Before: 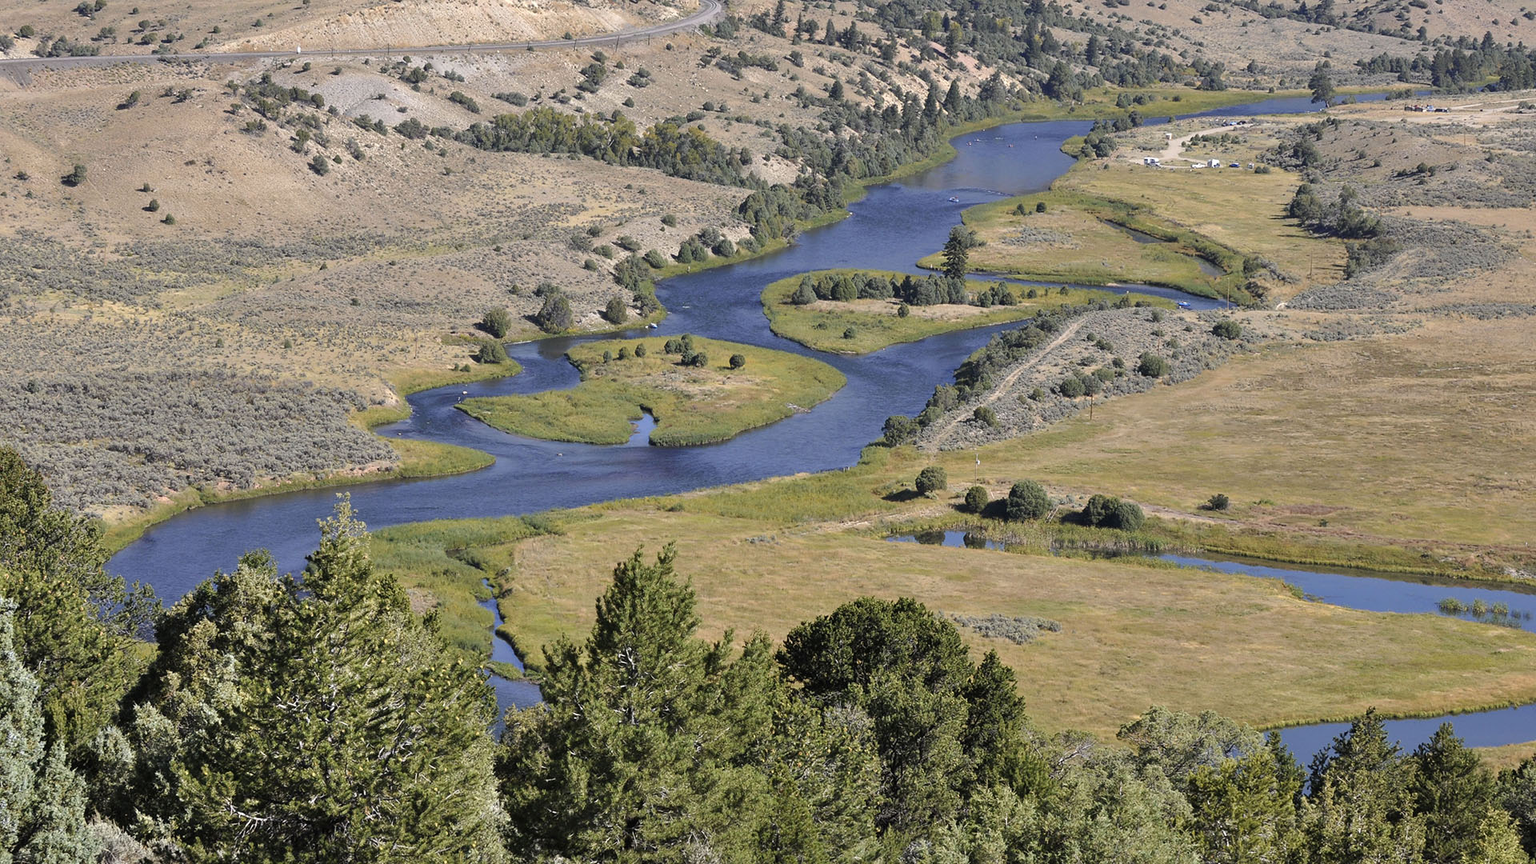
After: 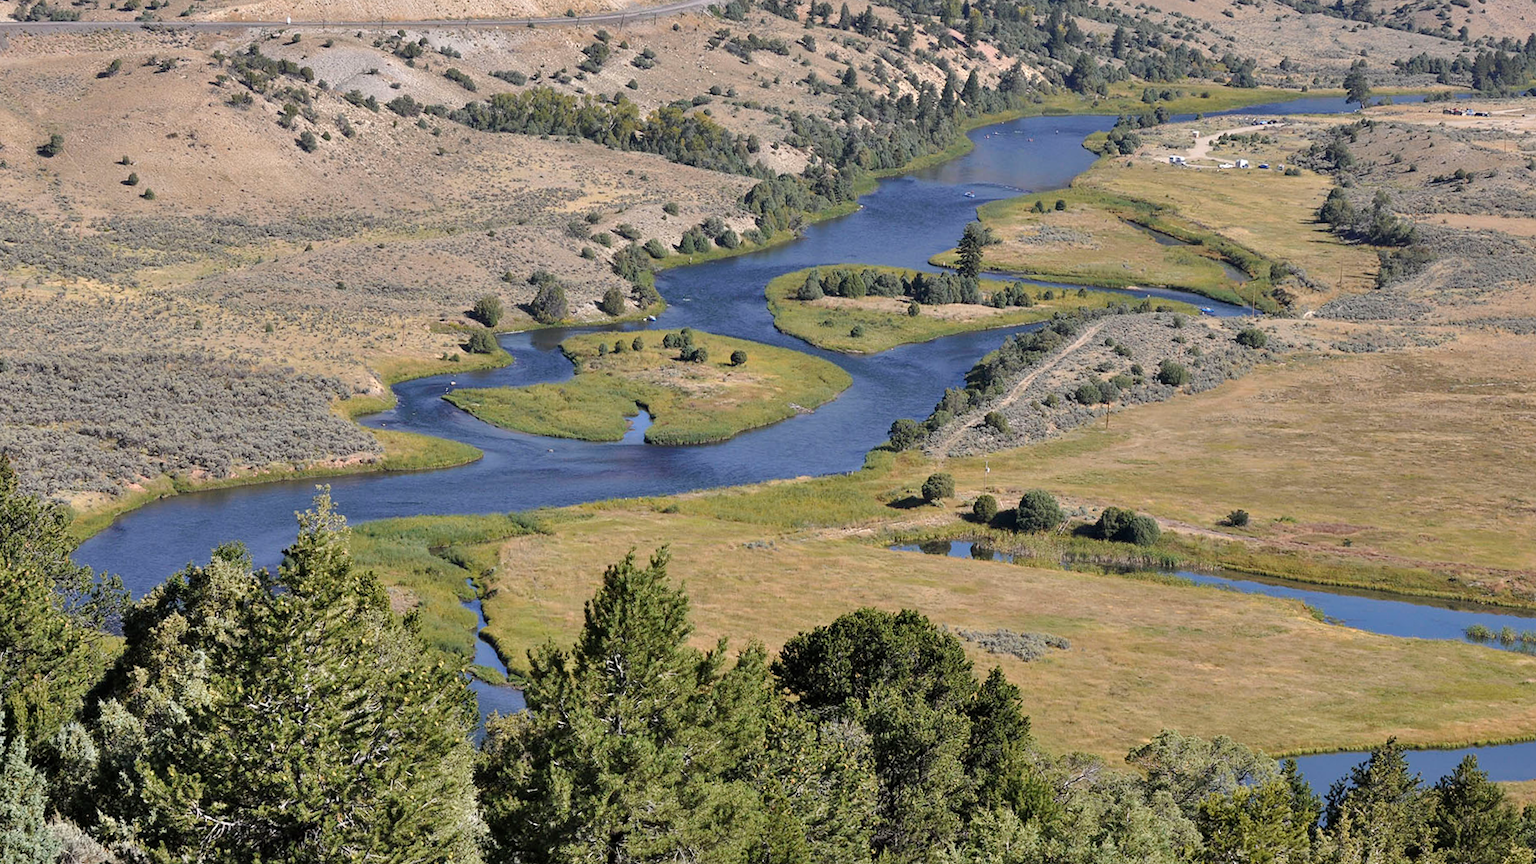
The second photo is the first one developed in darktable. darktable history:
shadows and highlights: shadows 52.34, highlights -28.71, soften with gaussian
crop and rotate: angle -1.48°
